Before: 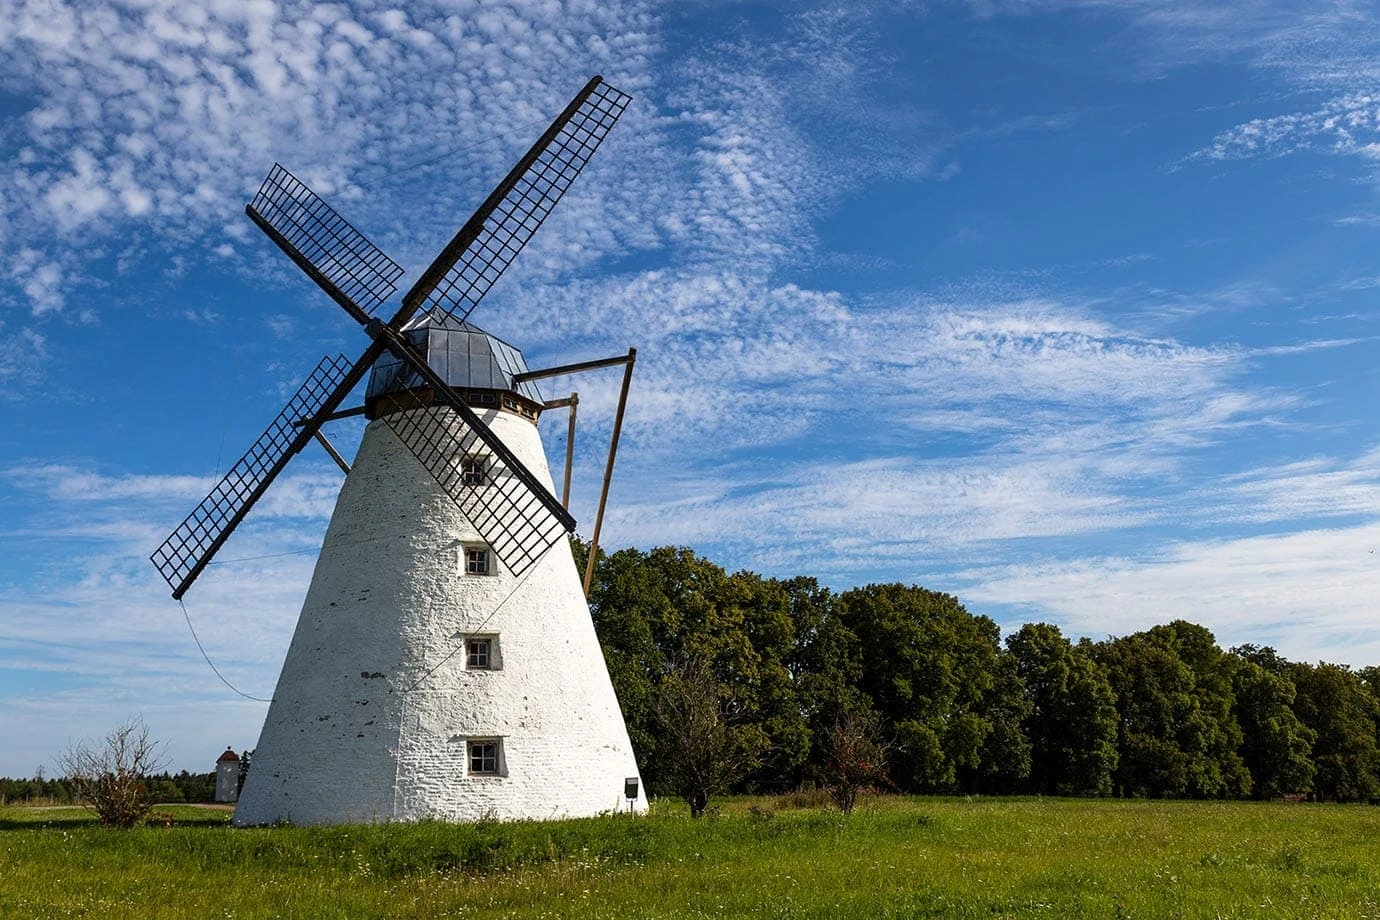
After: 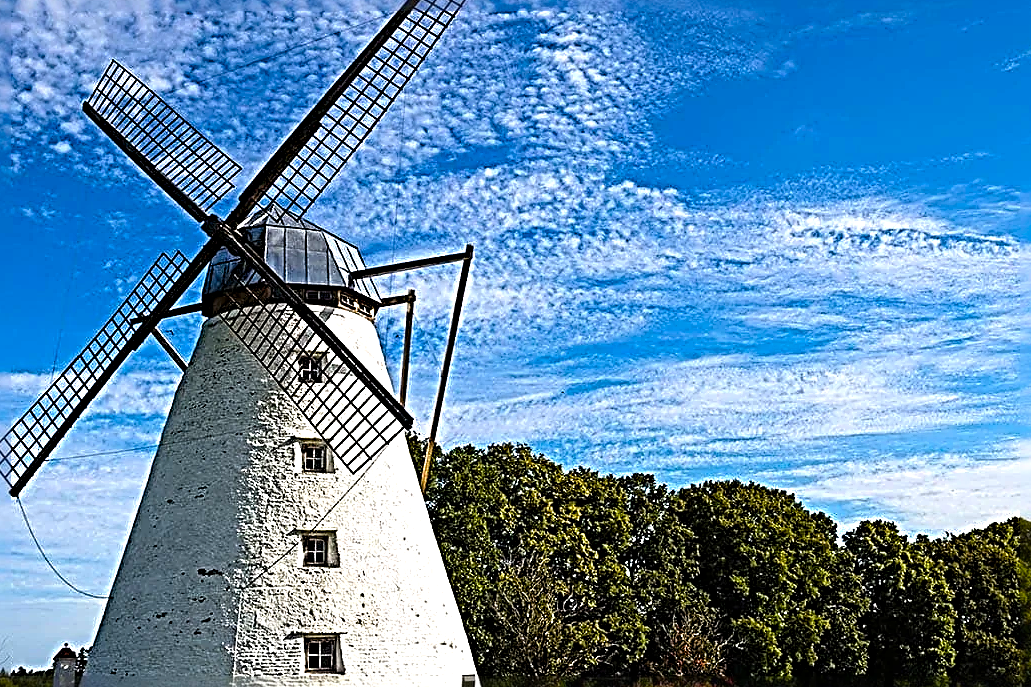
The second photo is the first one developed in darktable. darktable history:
sharpen: radius 4.001, amount 2
tone equalizer: -7 EV 0.13 EV, smoothing diameter 25%, edges refinement/feathering 10, preserve details guided filter
color balance rgb: perceptual saturation grading › global saturation 36%, perceptual brilliance grading › global brilliance 10%, global vibrance 20%
crop and rotate: left 11.831%, top 11.346%, right 13.429%, bottom 13.899%
